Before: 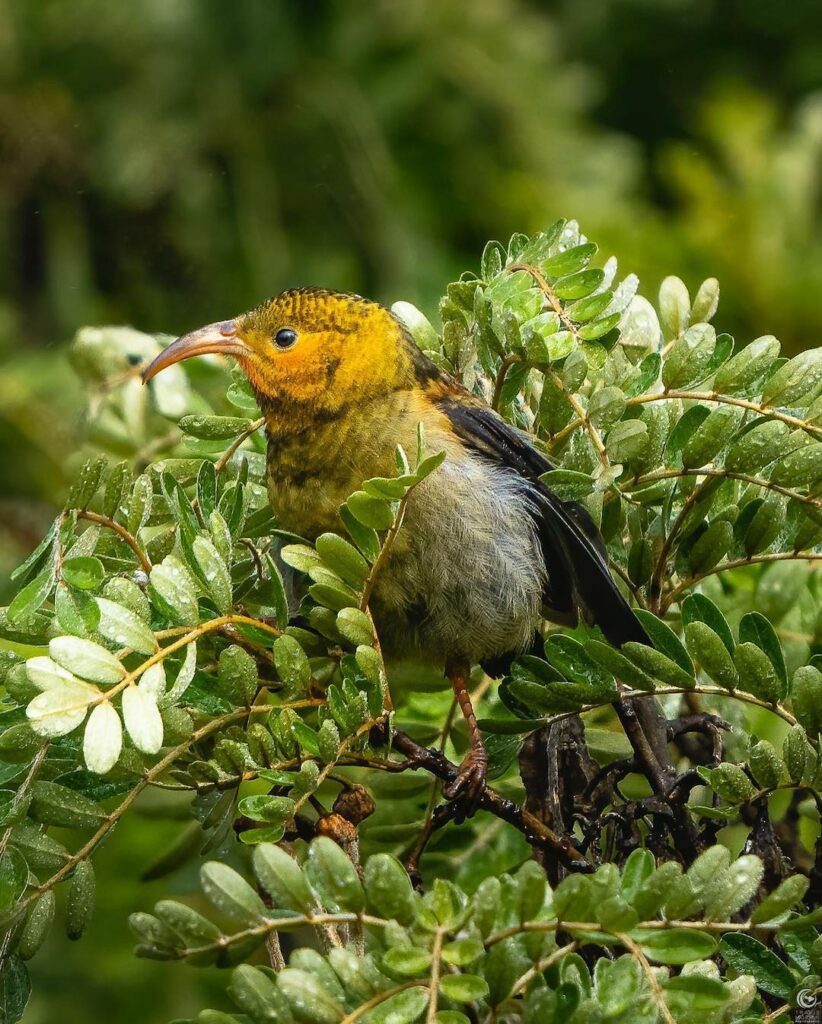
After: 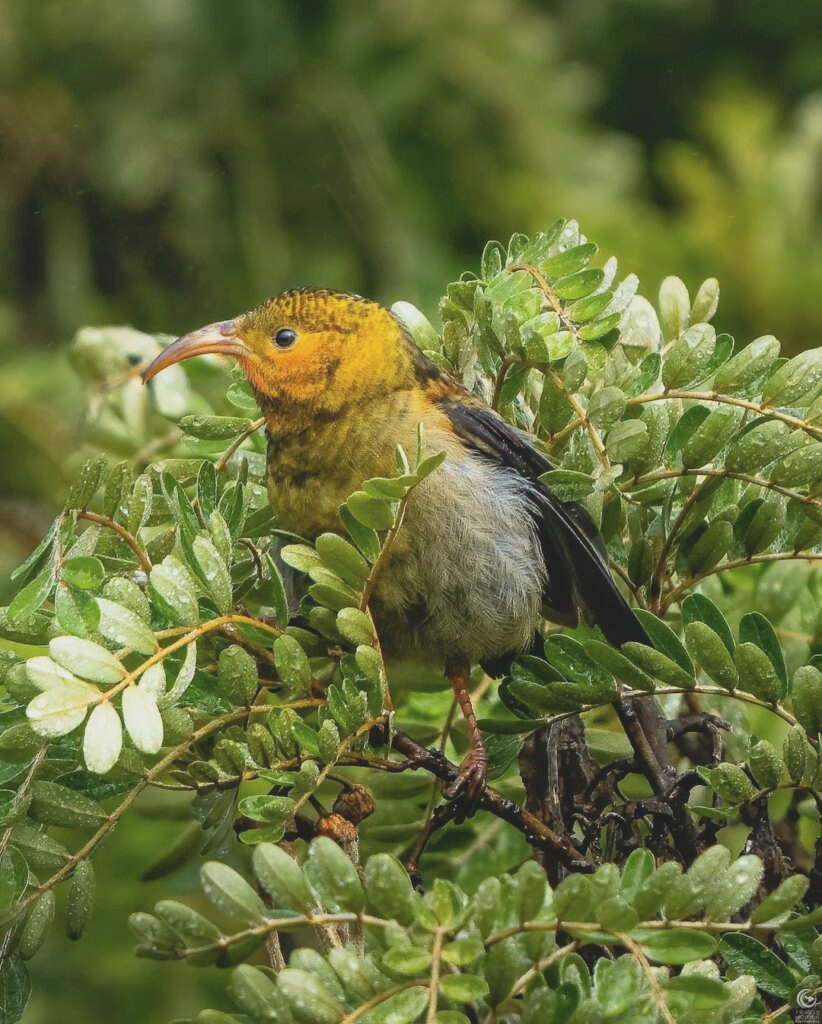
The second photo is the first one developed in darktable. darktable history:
contrast brightness saturation: contrast -0.15, brightness 0.05, saturation -0.12
shadows and highlights: radius 334.93, shadows 63.48, highlights 6.06, compress 87.7%, highlights color adjustment 39.73%, soften with gaussian
